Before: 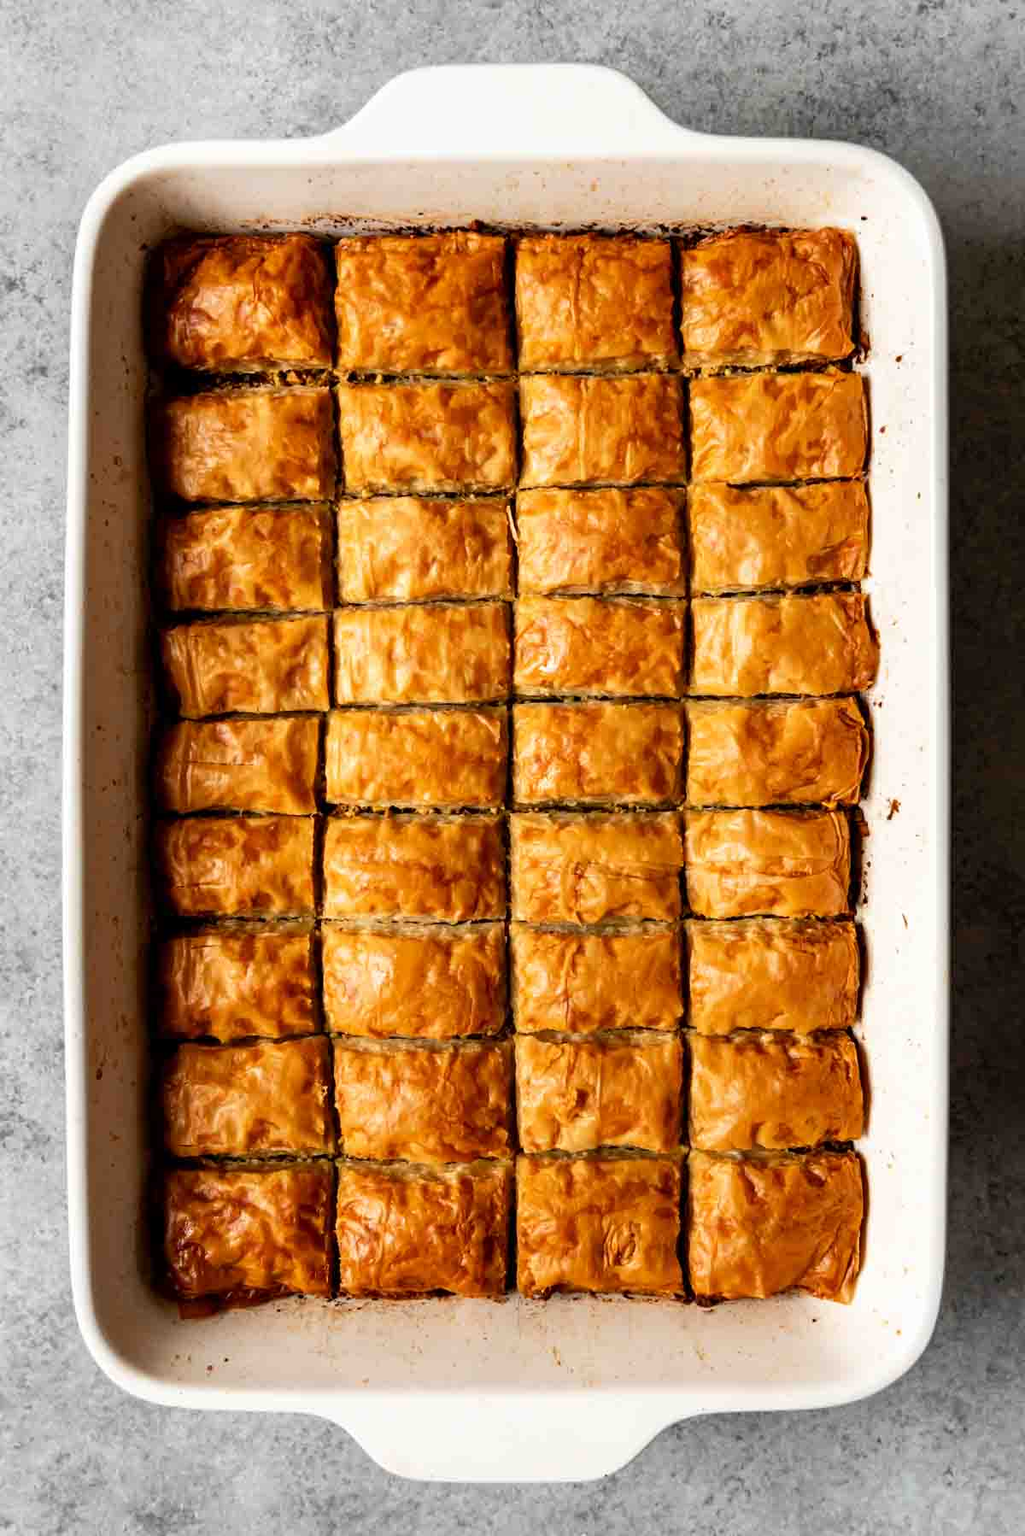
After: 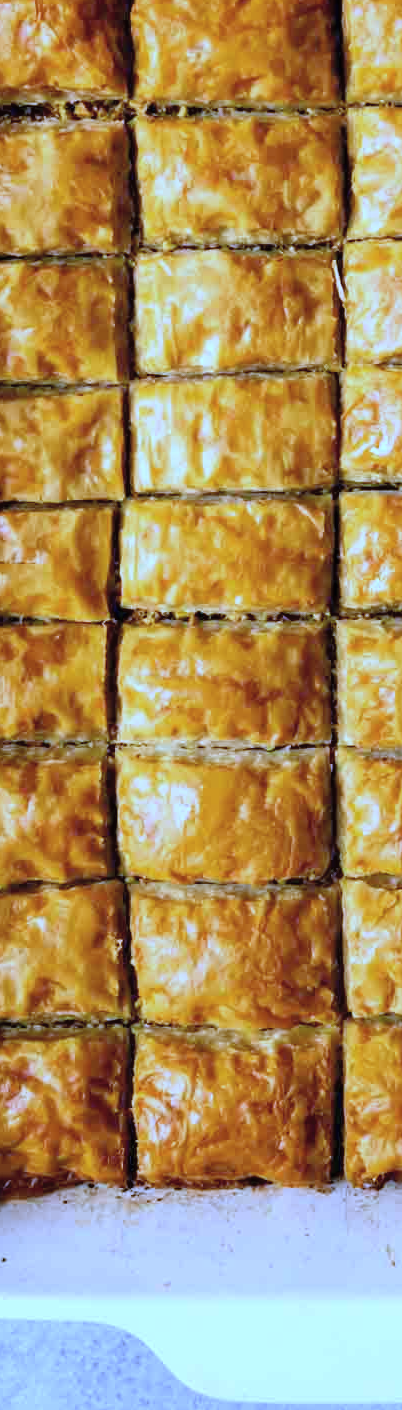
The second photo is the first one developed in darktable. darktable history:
contrast brightness saturation: brightness 0.15
crop and rotate: left 21.77%, top 18.528%, right 44.676%, bottom 2.997%
white balance: red 0.766, blue 1.537
